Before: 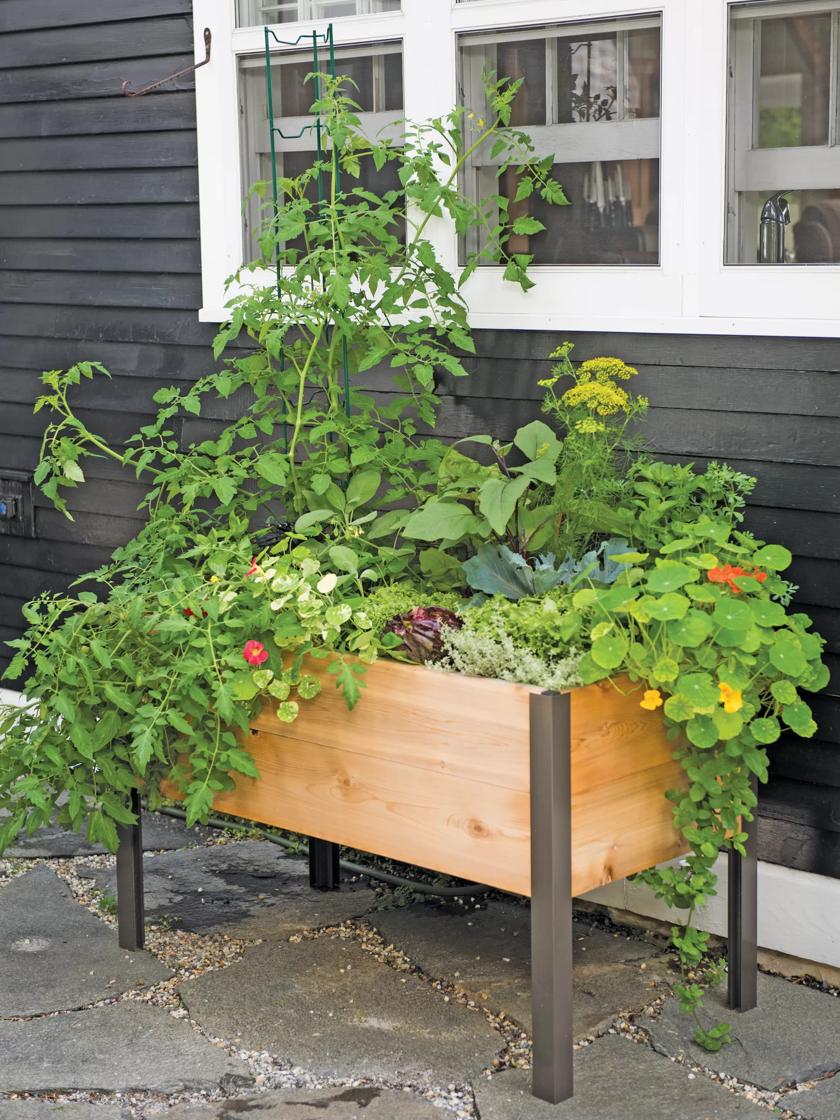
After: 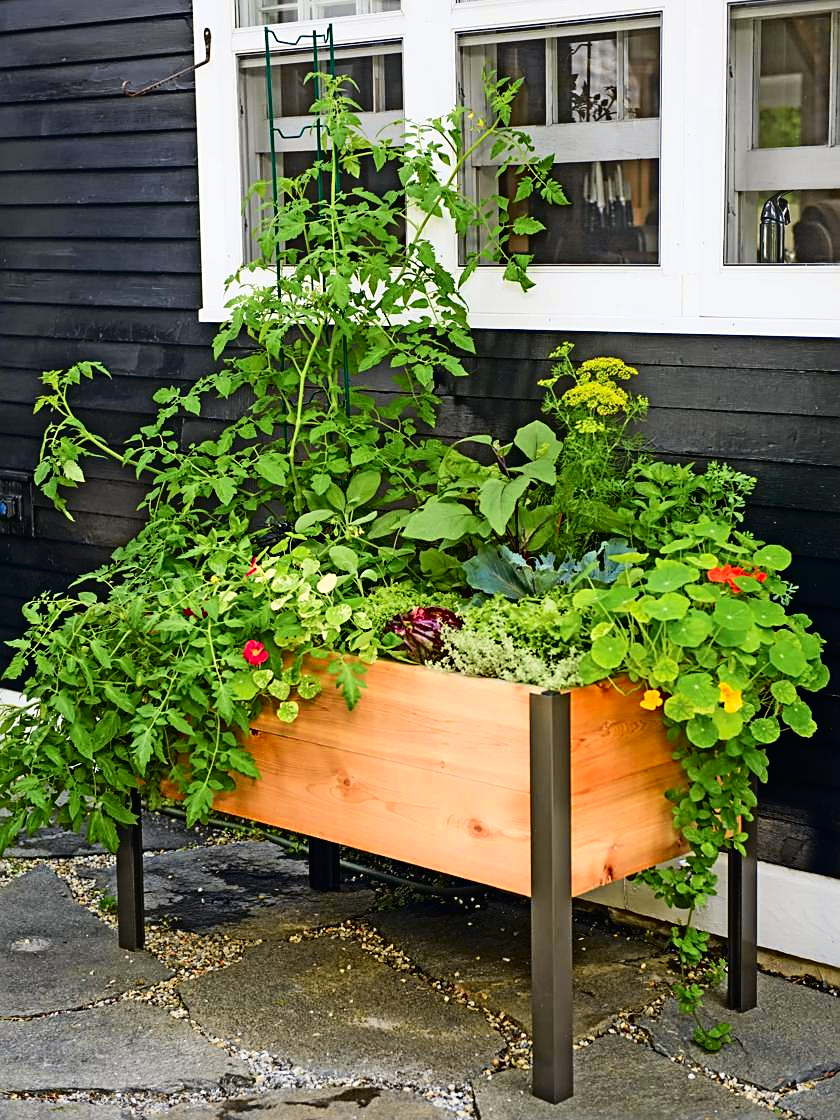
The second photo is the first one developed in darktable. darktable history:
color balance: mode lift, gamma, gain (sRGB), lift [0.97, 1, 1, 1], gamma [1.03, 1, 1, 1]
sharpen: on, module defaults
contrast brightness saturation: contrast 0.07, brightness -0.13, saturation 0.06
tone curve: curves: ch0 [(0, 0.01) (0.133, 0.057) (0.338, 0.327) (0.494, 0.55) (0.726, 0.807) (1, 1)]; ch1 [(0, 0) (0.346, 0.324) (0.45, 0.431) (0.5, 0.5) (0.522, 0.517) (0.543, 0.578) (1, 1)]; ch2 [(0, 0) (0.44, 0.424) (0.501, 0.499) (0.564, 0.611) (0.622, 0.667) (0.707, 0.746) (1, 1)], color space Lab, independent channels, preserve colors none
